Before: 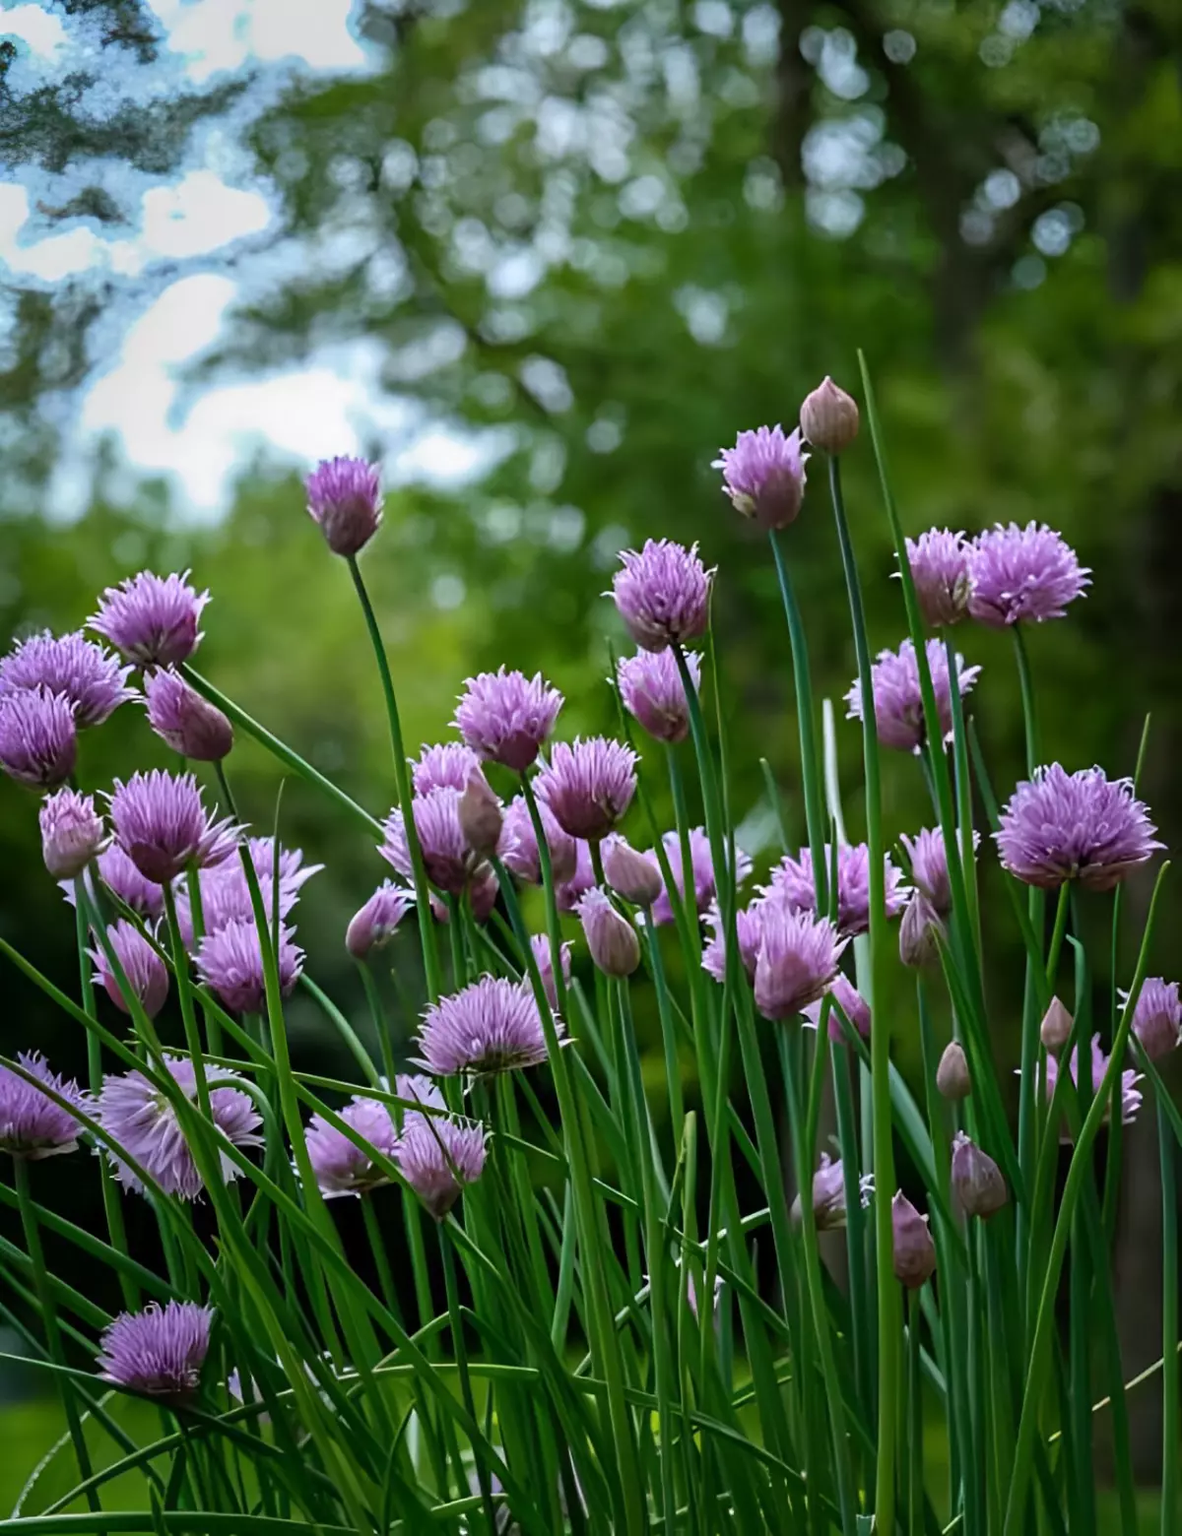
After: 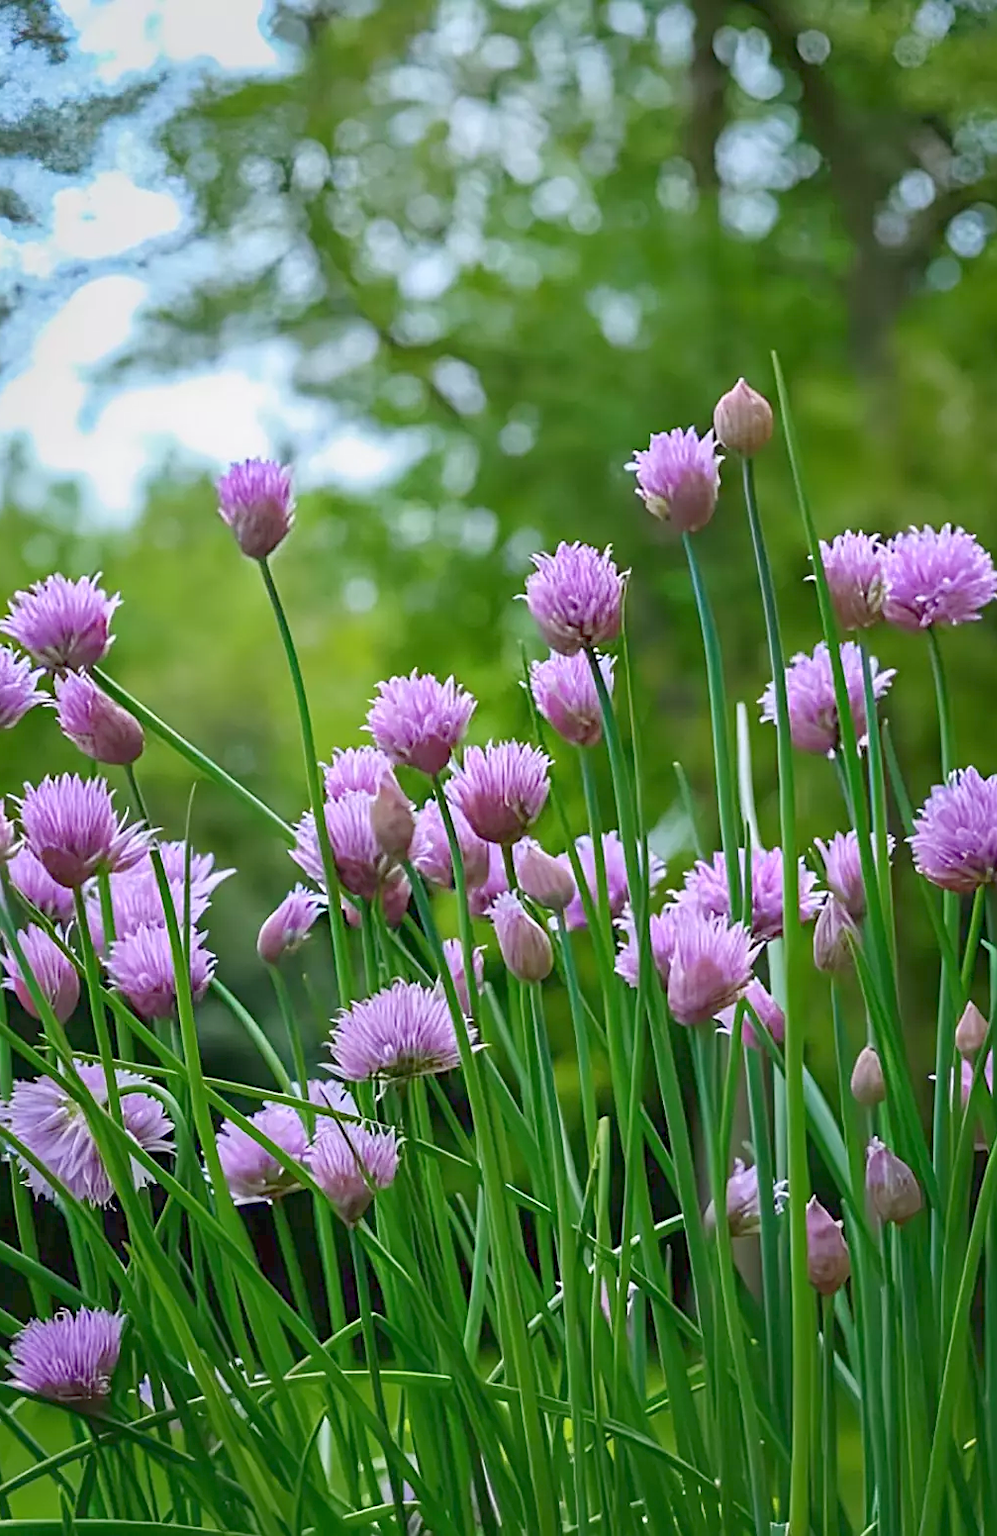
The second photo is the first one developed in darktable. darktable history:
crop: left 7.598%, right 7.873%
color balance rgb: contrast -30%
exposure: black level correction 0, exposure 0.953 EV, compensate exposure bias true, compensate highlight preservation false
sharpen: on, module defaults
